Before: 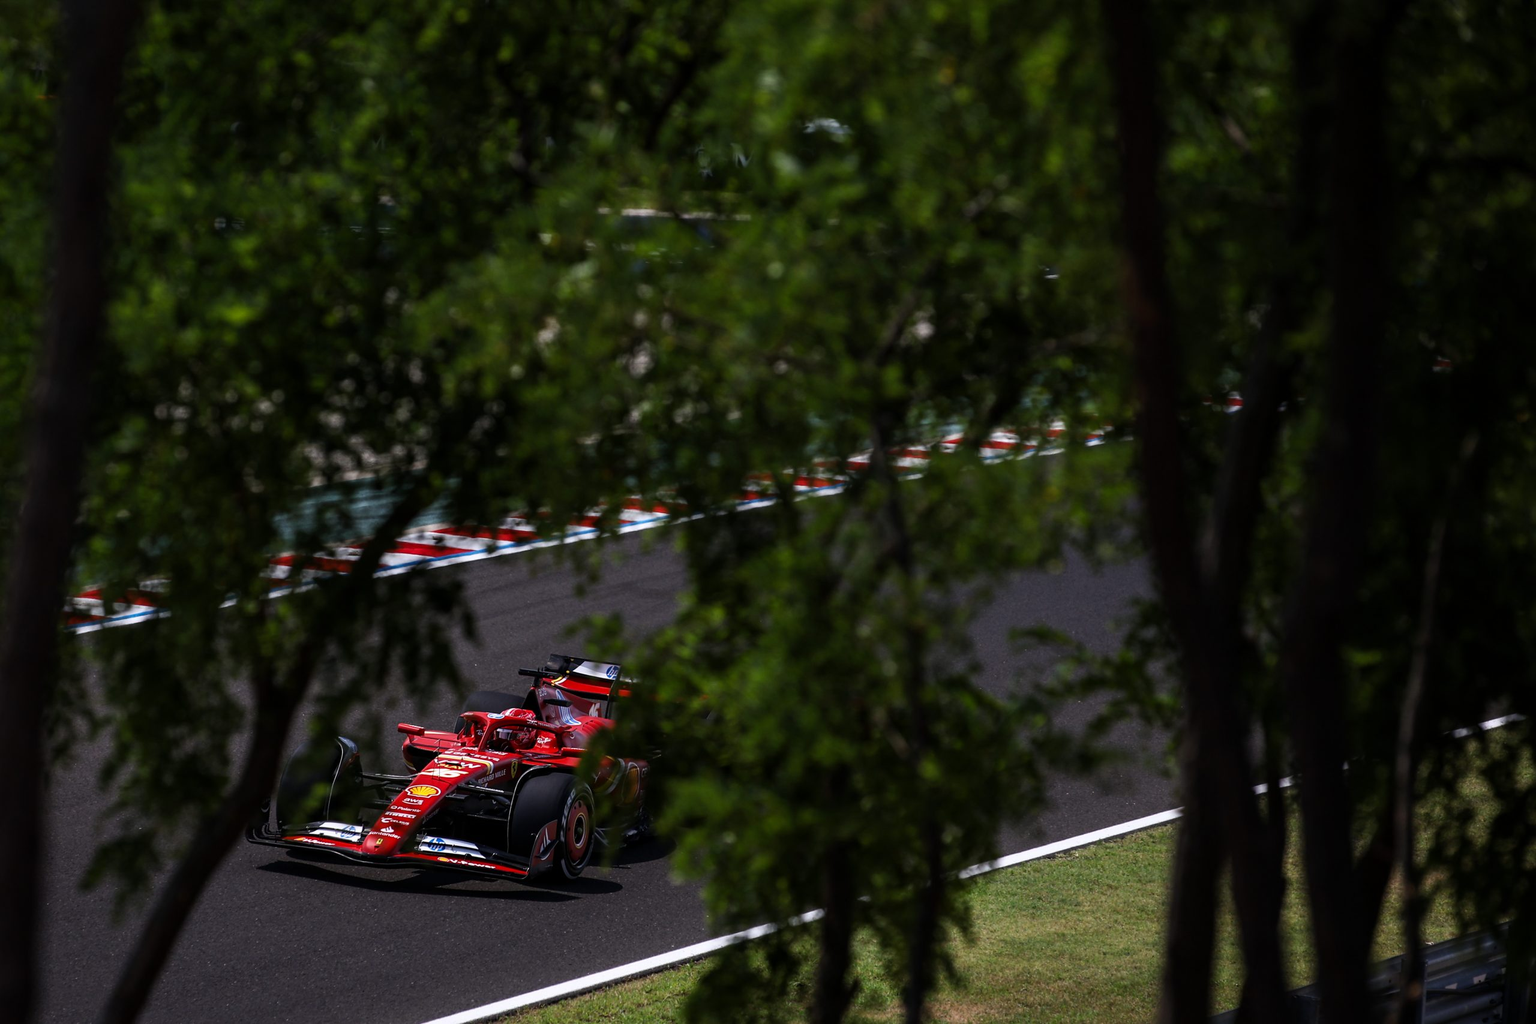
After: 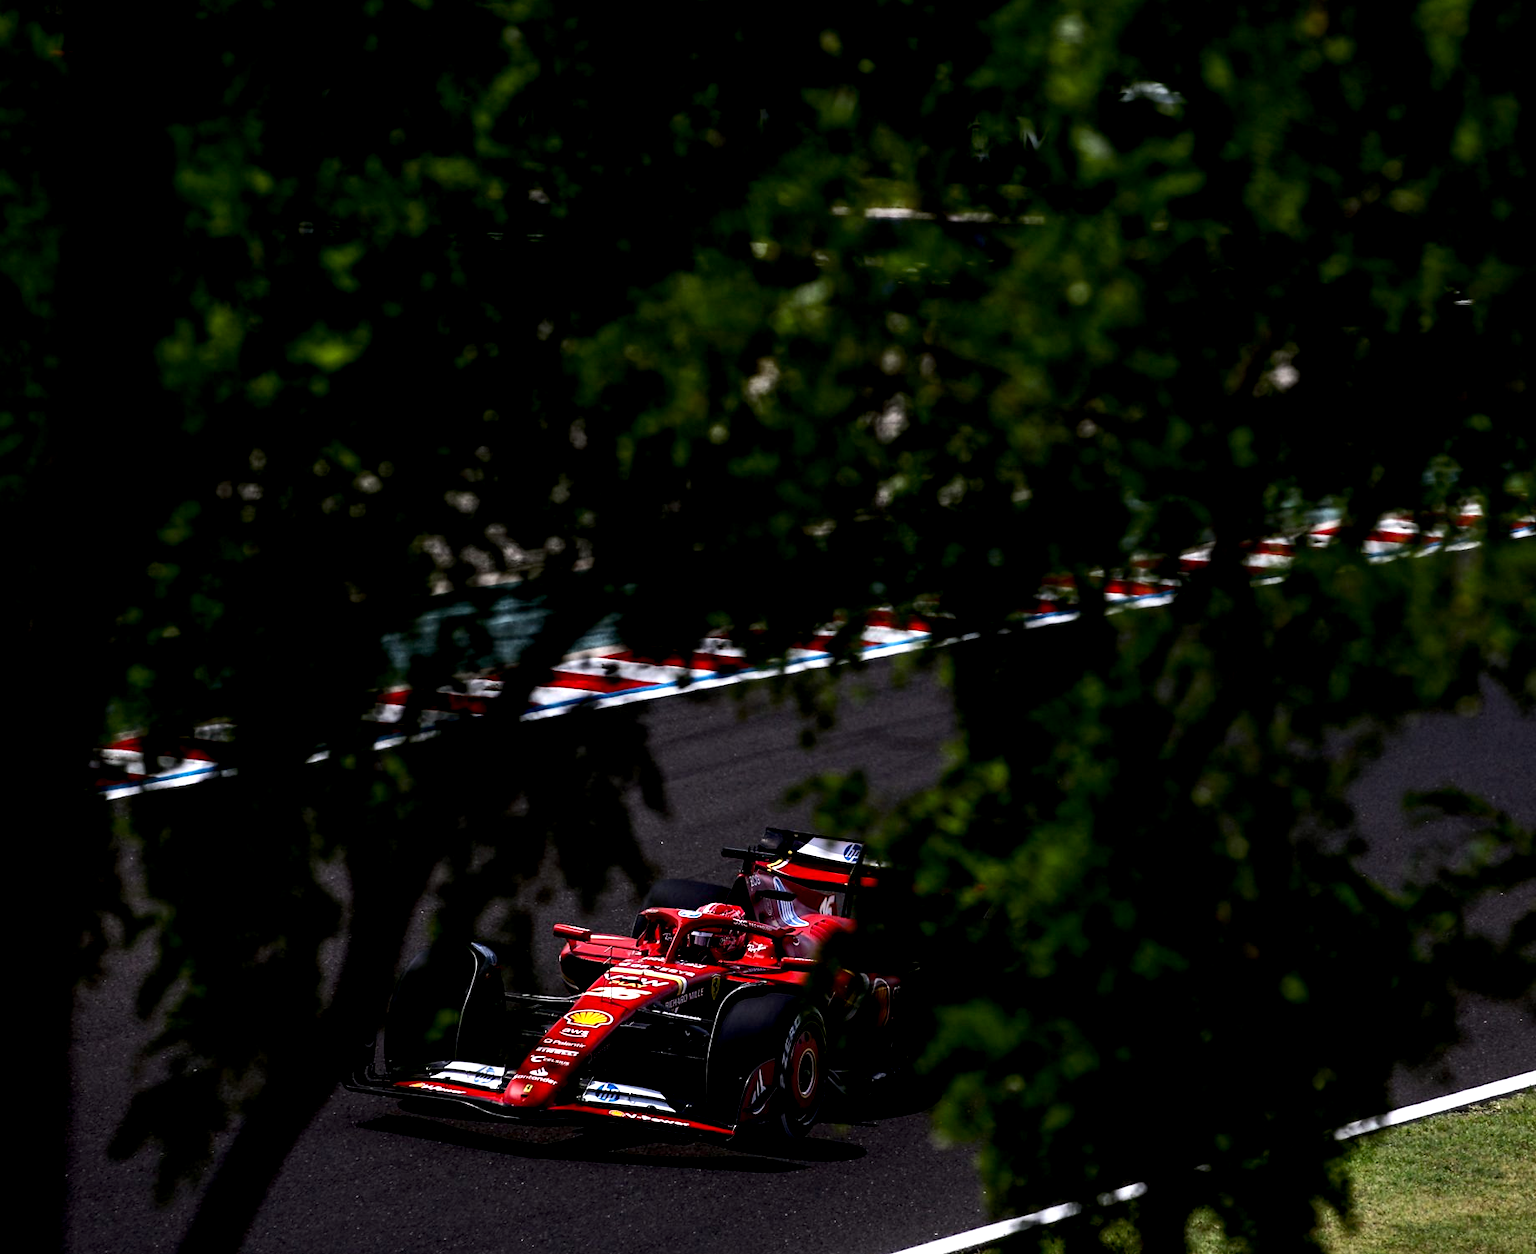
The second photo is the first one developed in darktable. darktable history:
crop: top 5.803%, right 27.864%, bottom 5.804%
tone equalizer: -8 EV -0.75 EV, -7 EV -0.7 EV, -6 EV -0.6 EV, -5 EV -0.4 EV, -3 EV 0.4 EV, -2 EV 0.6 EV, -1 EV 0.7 EV, +0 EV 0.75 EV, edges refinement/feathering 500, mask exposure compensation -1.57 EV, preserve details no
exposure: black level correction 0.016, exposure -0.009 EV, compensate highlight preservation false
